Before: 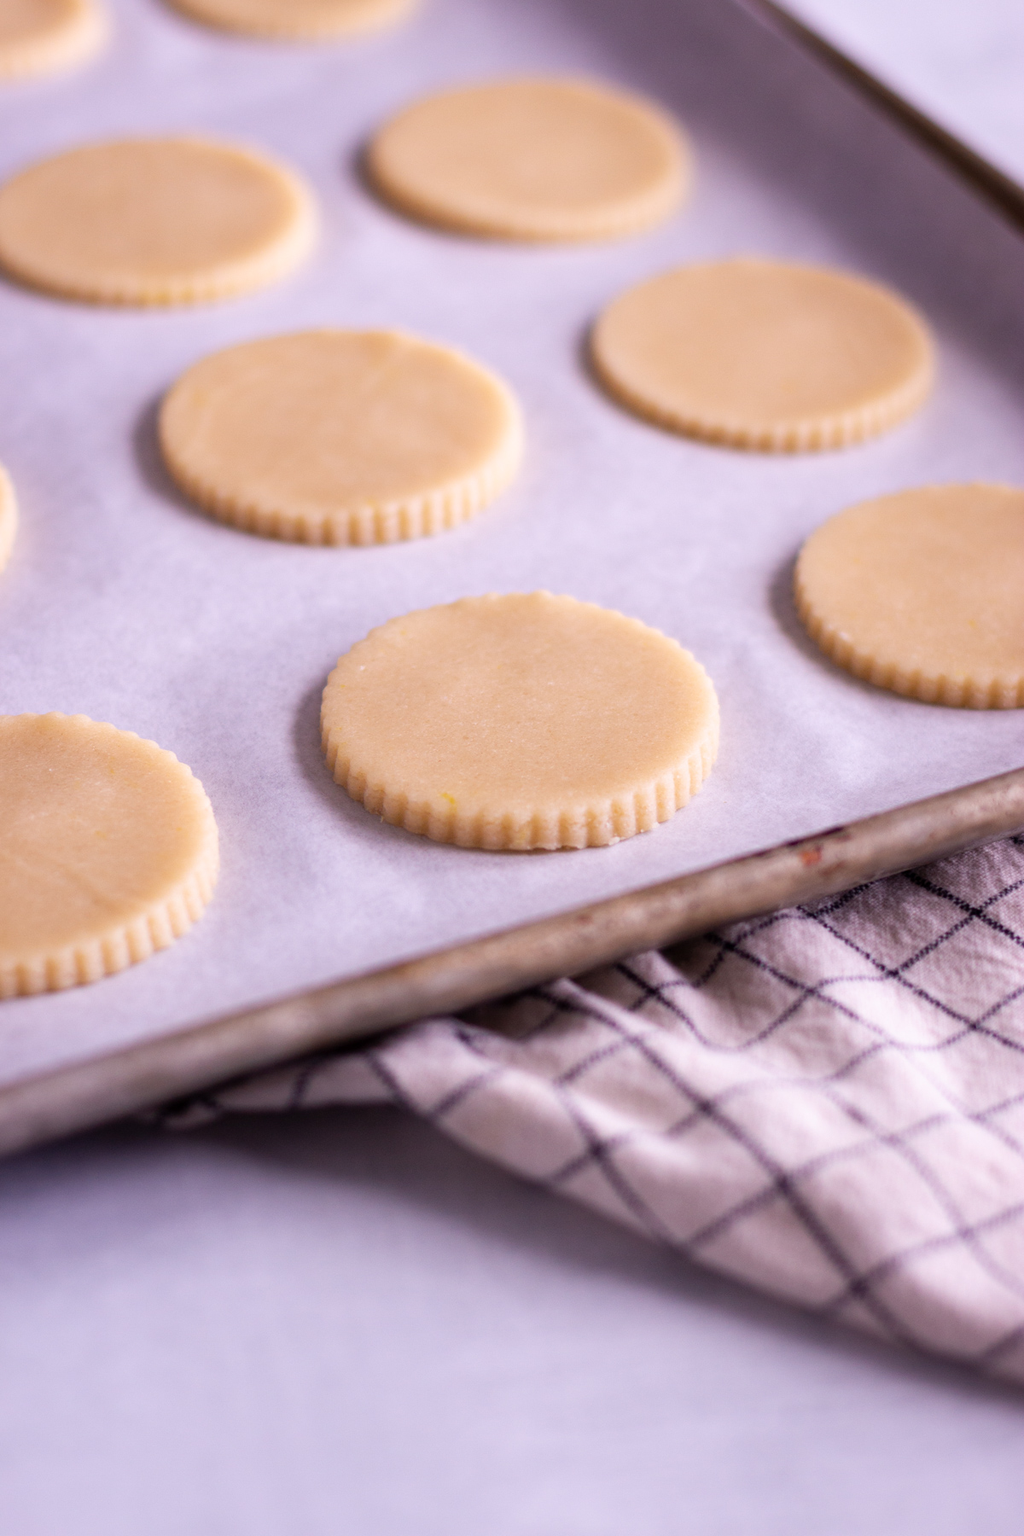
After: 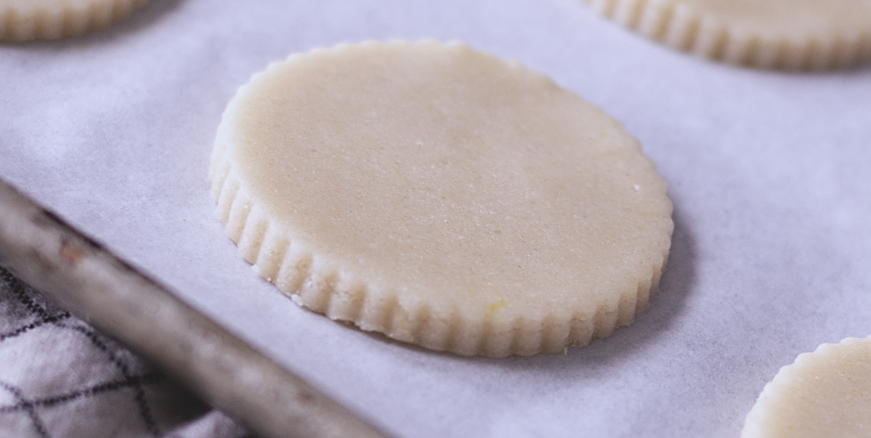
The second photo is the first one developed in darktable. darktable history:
color correction: saturation 0.57
exposure: black level correction -0.014, exposure -0.193 EV, compensate highlight preservation false
crop and rotate: angle 16.12°, top 30.835%, bottom 35.653%
white balance: red 0.926, green 1.003, blue 1.133
sharpen: on, module defaults
